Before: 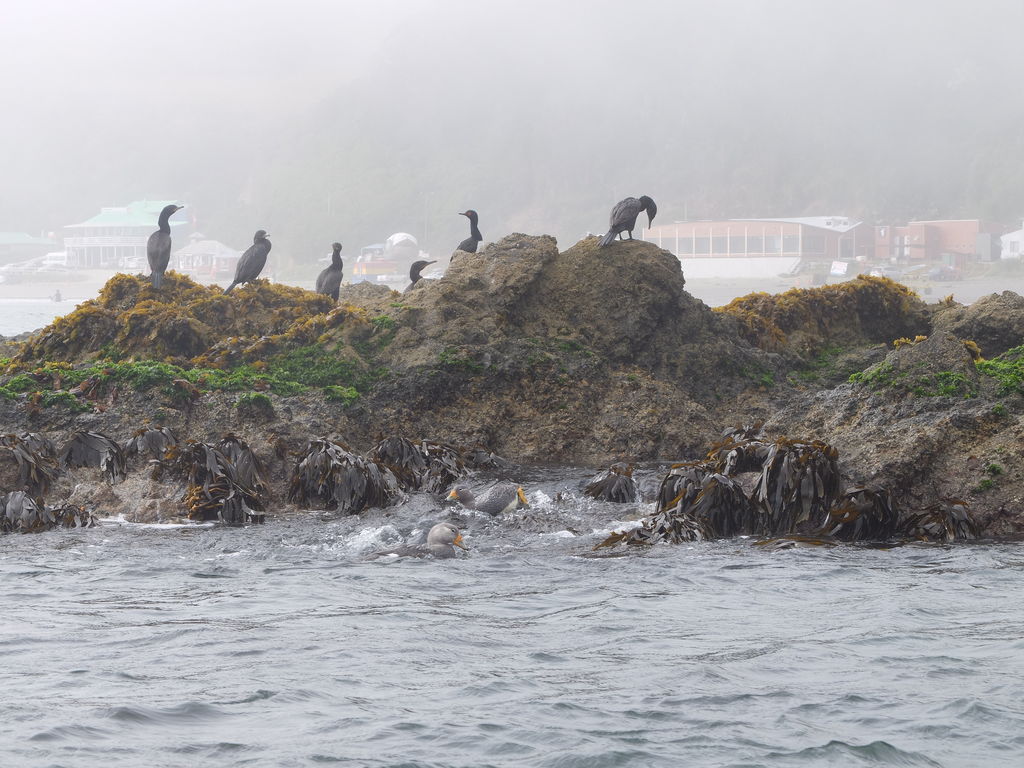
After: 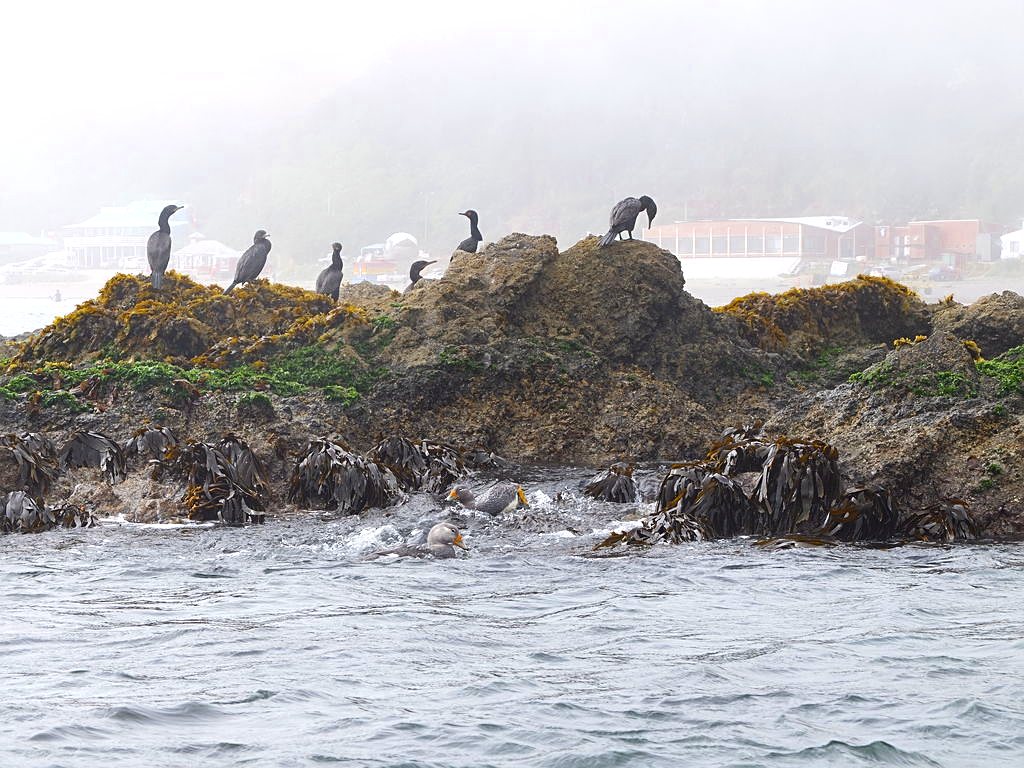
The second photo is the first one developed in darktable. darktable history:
sharpen: on, module defaults
exposure: compensate exposure bias true, compensate highlight preservation false
tone equalizer: -8 EV -0.417 EV, -7 EV -0.389 EV, -6 EV -0.333 EV, -5 EV -0.222 EV, -3 EV 0.222 EV, -2 EV 0.333 EV, -1 EV 0.389 EV, +0 EV 0.417 EV, edges refinement/feathering 500, mask exposure compensation -1.57 EV, preserve details no
color zones: curves: ch0 [(0.11, 0.396) (0.195, 0.36) (0.25, 0.5) (0.303, 0.412) (0.357, 0.544) (0.75, 0.5) (0.967, 0.328)]; ch1 [(0, 0.468) (0.112, 0.512) (0.202, 0.6) (0.25, 0.5) (0.307, 0.352) (0.357, 0.544) (0.75, 0.5) (0.963, 0.524)]
contrast brightness saturation: contrast 0.09, saturation 0.28
